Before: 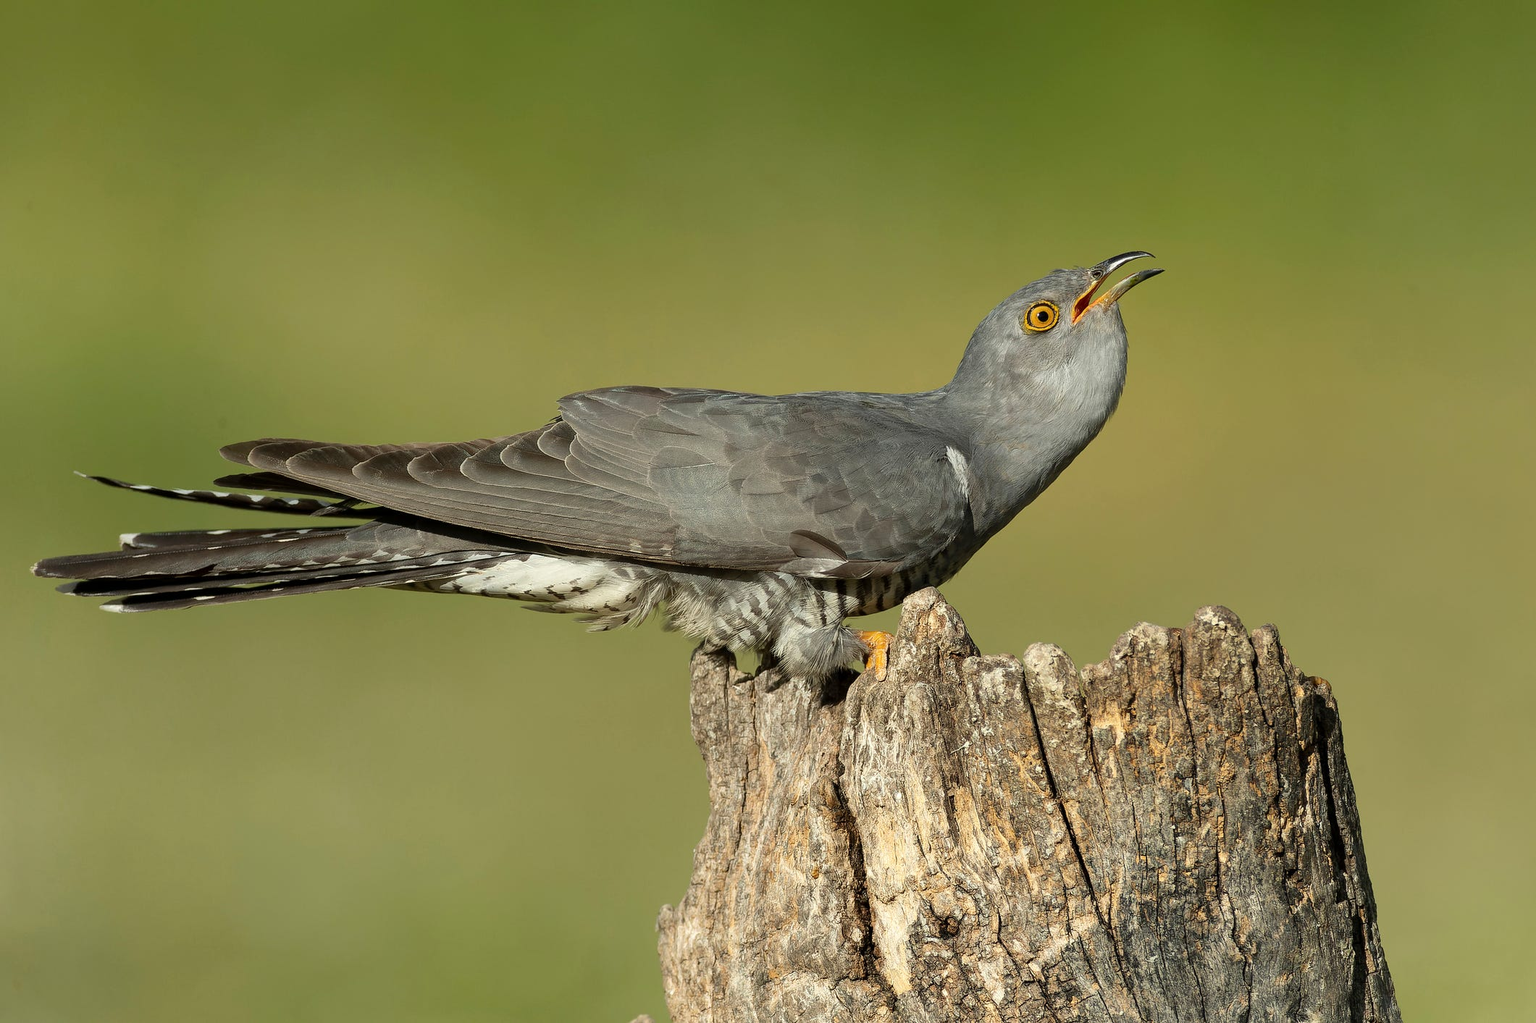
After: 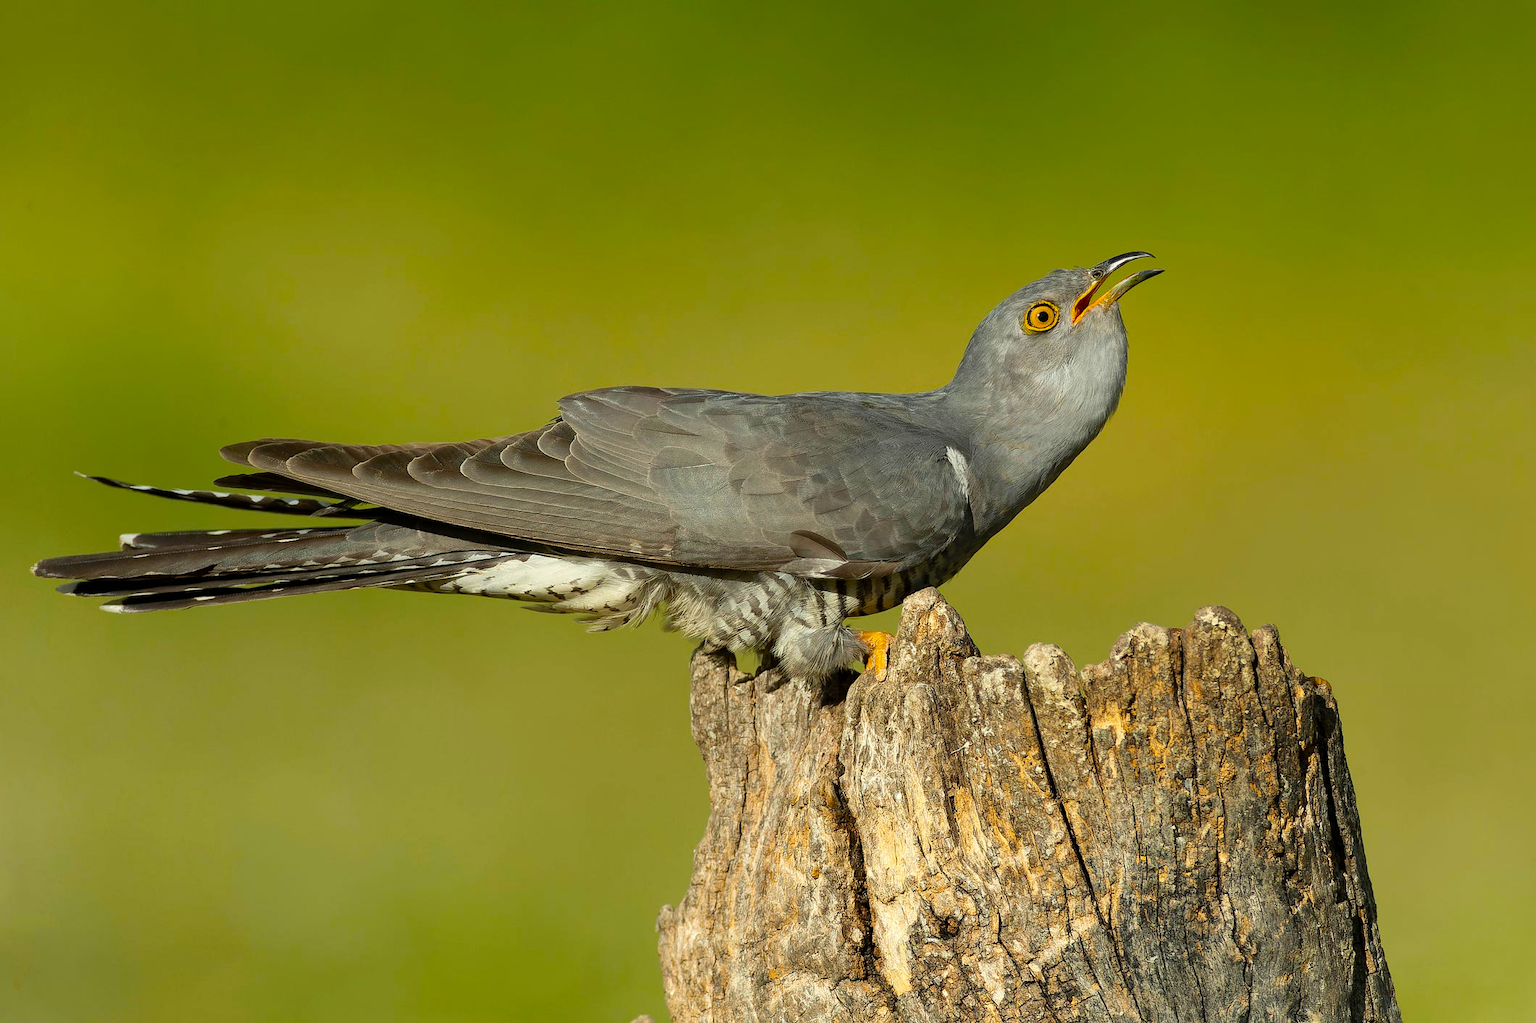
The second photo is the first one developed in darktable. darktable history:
color balance rgb: linear chroma grading › global chroma 25.657%, perceptual saturation grading › global saturation 6.746%, perceptual saturation grading › shadows 4.803%, global vibrance 14.913%
